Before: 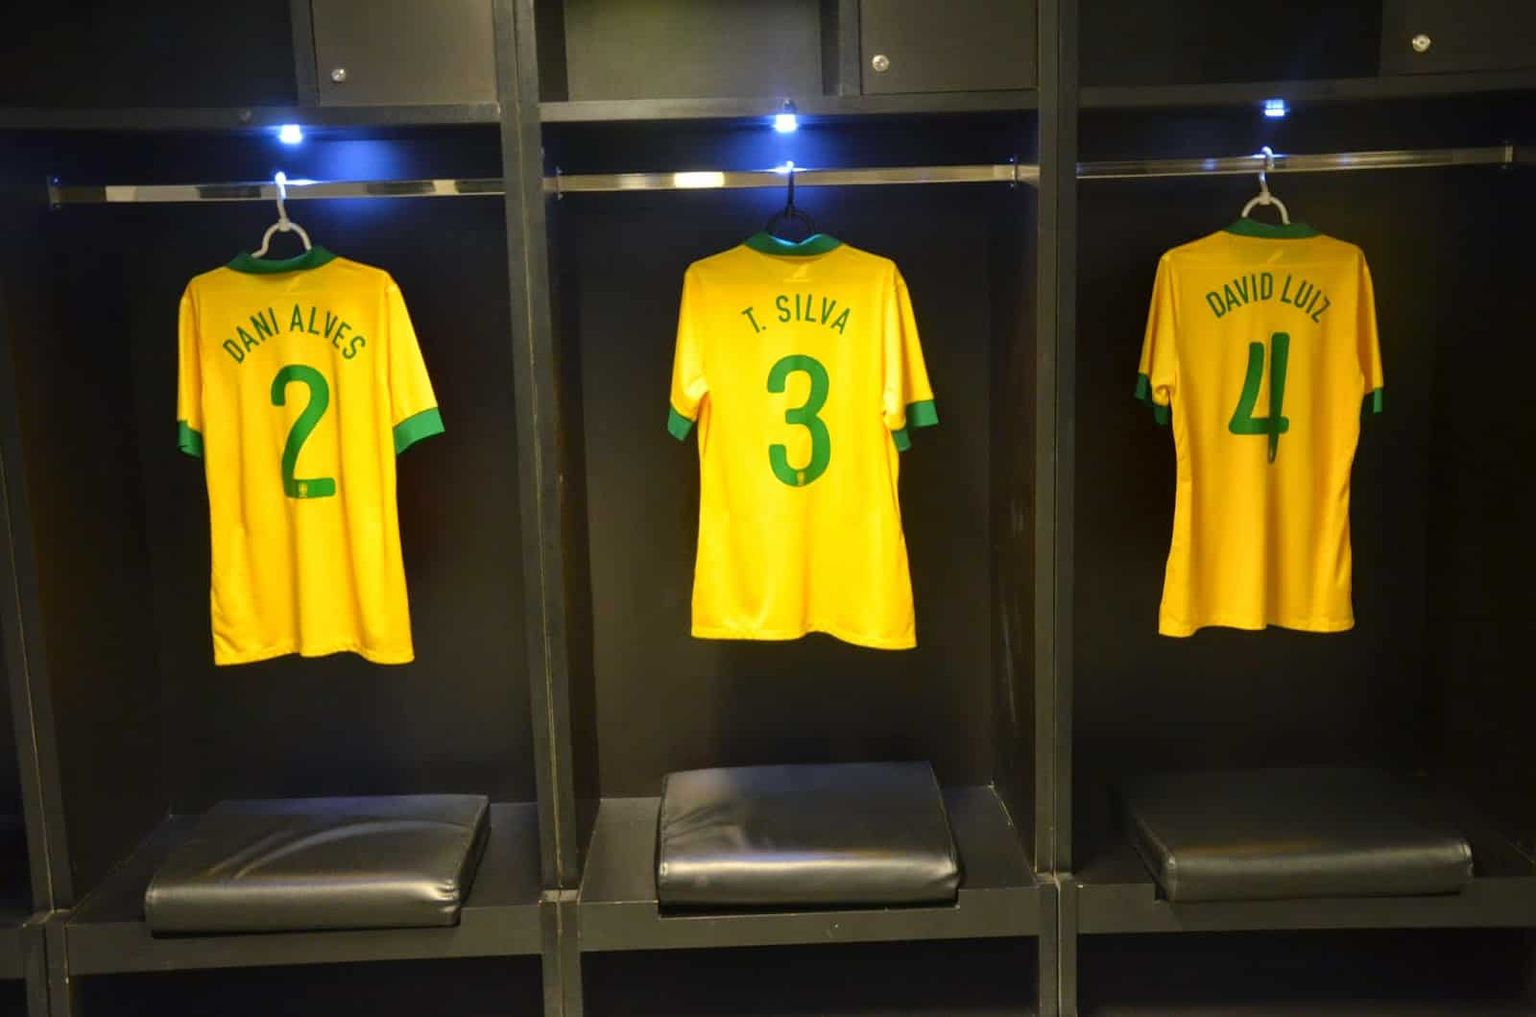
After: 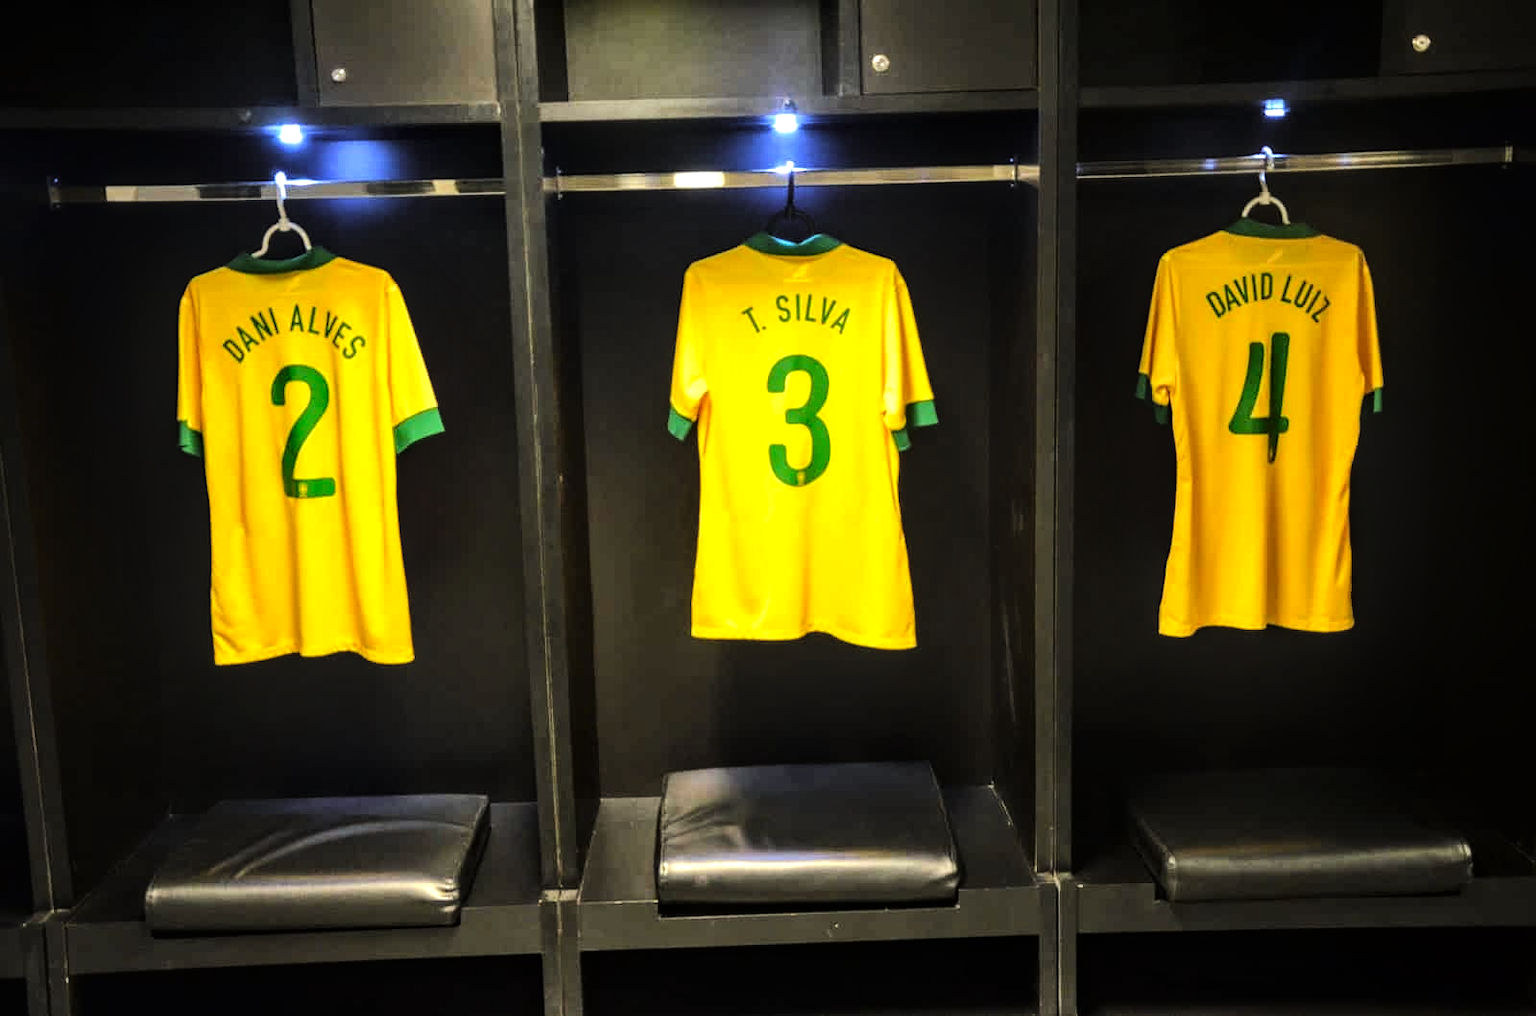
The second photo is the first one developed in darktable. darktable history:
tone curve: curves: ch0 [(0, 0) (0.003, 0.007) (0.011, 0.008) (0.025, 0.007) (0.044, 0.009) (0.069, 0.012) (0.1, 0.02) (0.136, 0.035) (0.177, 0.06) (0.224, 0.104) (0.277, 0.16) (0.335, 0.228) (0.399, 0.308) (0.468, 0.418) (0.543, 0.525) (0.623, 0.635) (0.709, 0.723) (0.801, 0.802) (0.898, 0.889) (1, 1)], color space Lab, linked channels, preserve colors none
local contrast: detail 130%
exposure: black level correction 0.001, exposure 0.498 EV, compensate highlight preservation false
